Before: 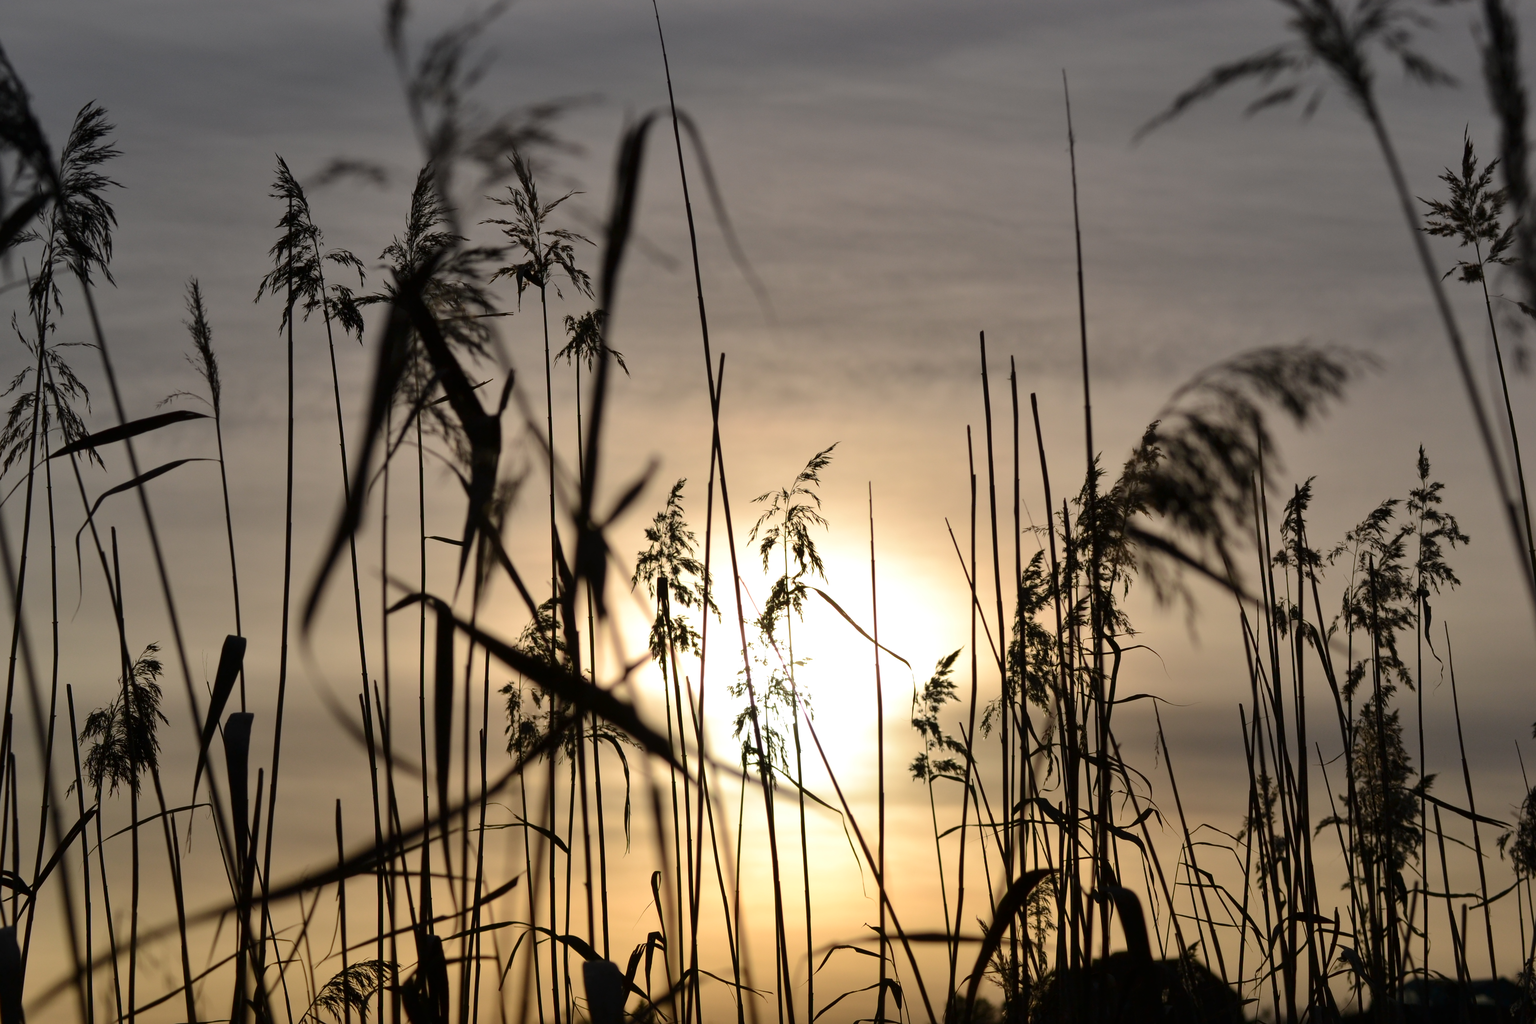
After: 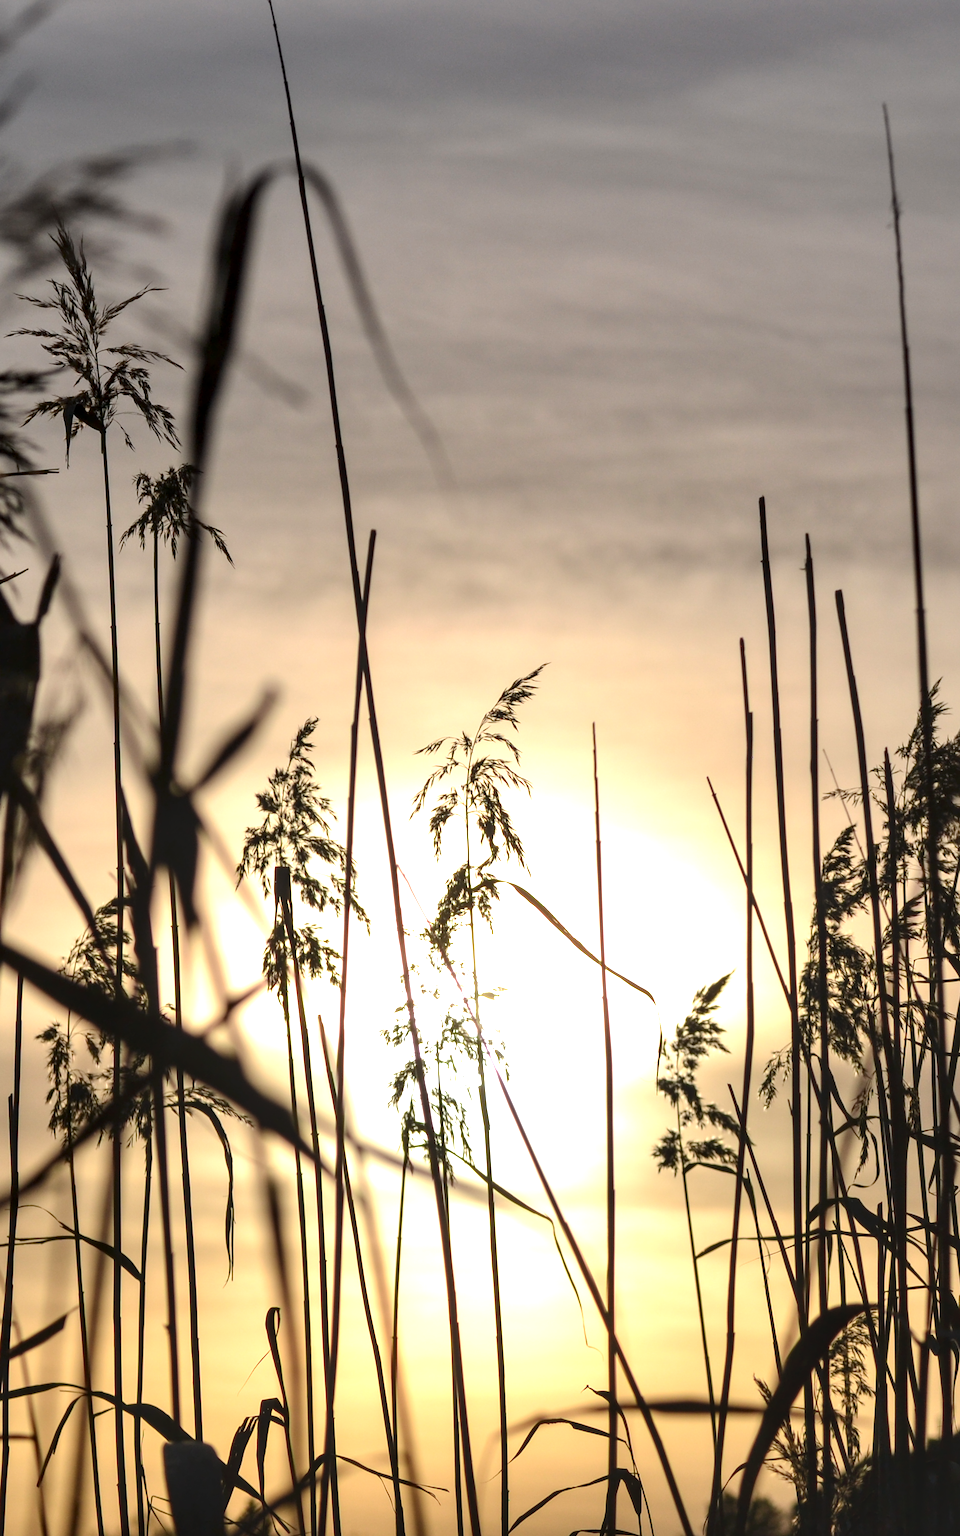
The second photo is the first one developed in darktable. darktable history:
exposure: exposure 0.658 EV, compensate highlight preservation false
crop: left 30.885%, right 27.434%
local contrast: on, module defaults
